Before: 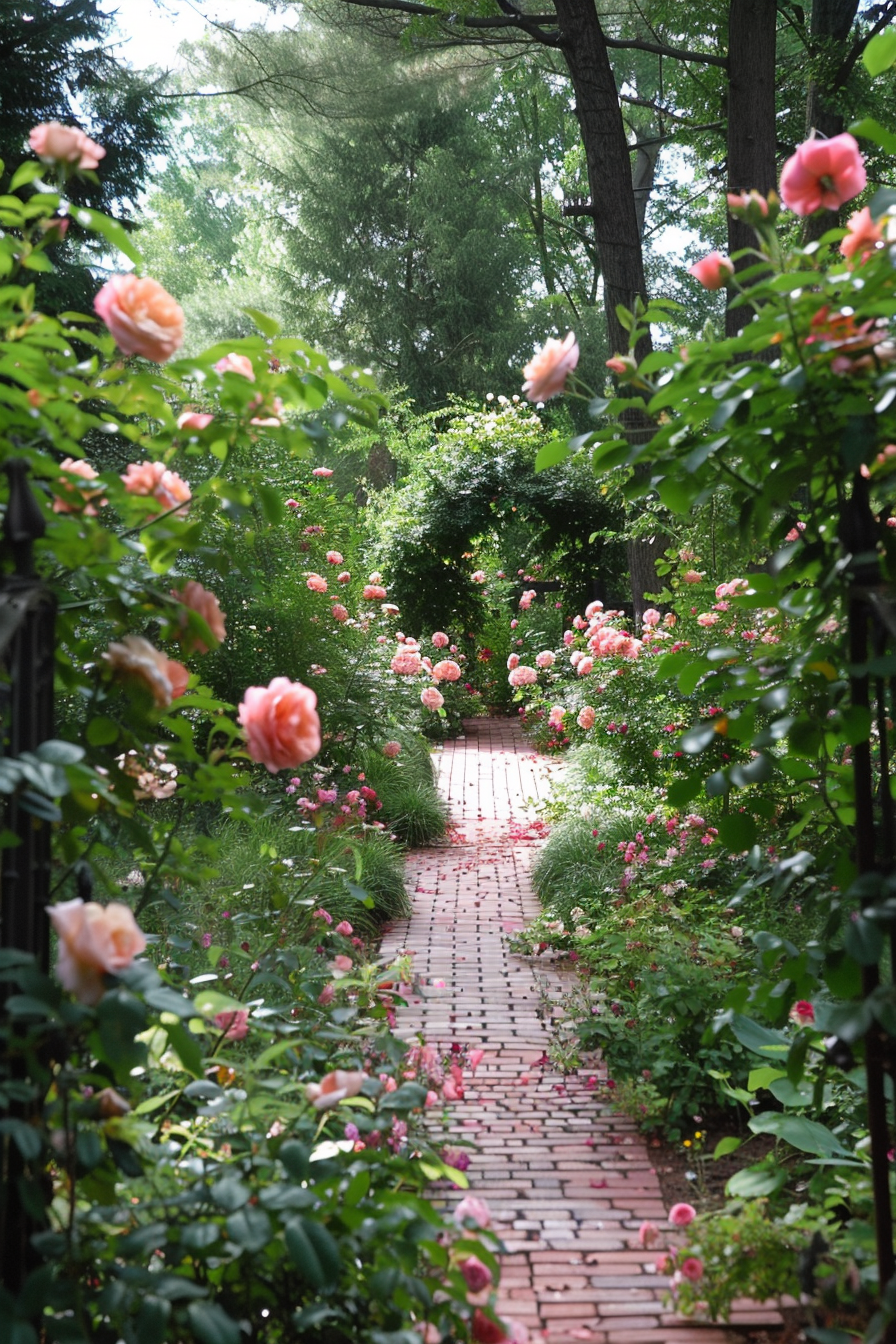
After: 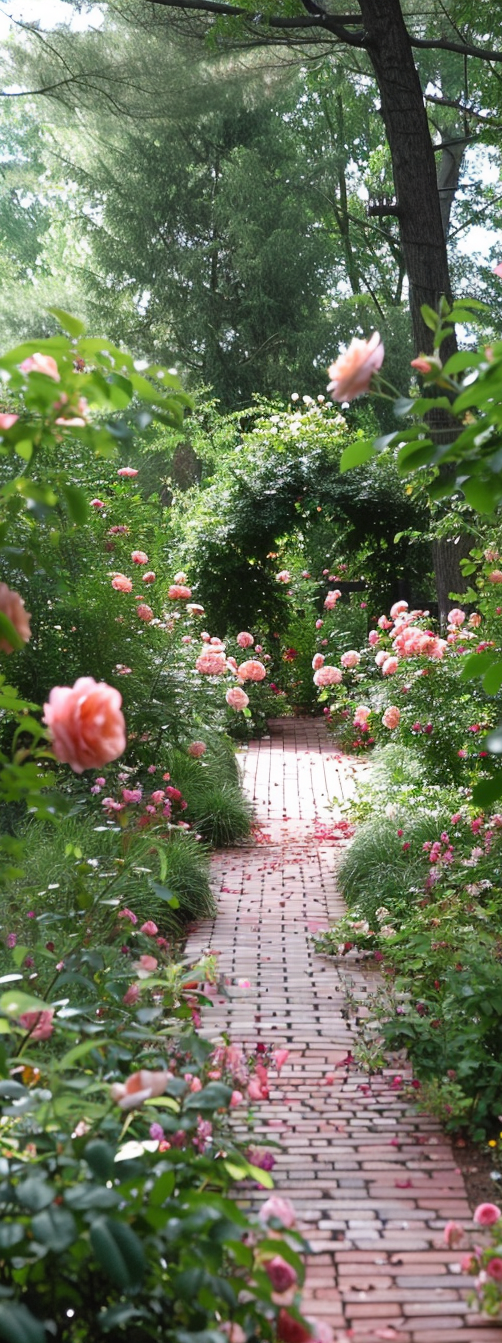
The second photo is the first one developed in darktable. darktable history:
crop: left 21.828%, right 22.096%, bottom 0.013%
